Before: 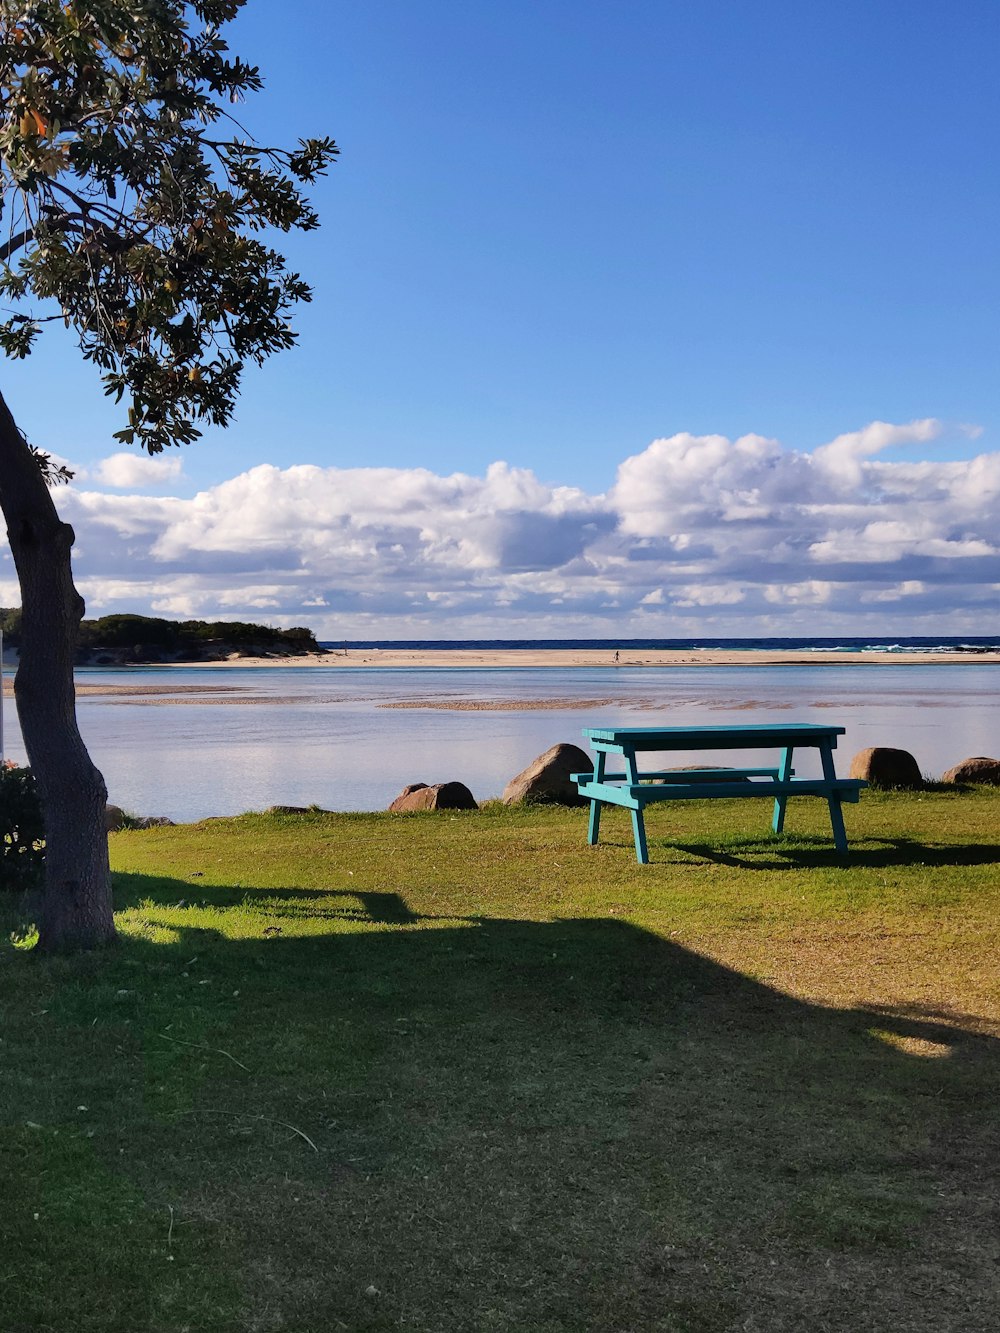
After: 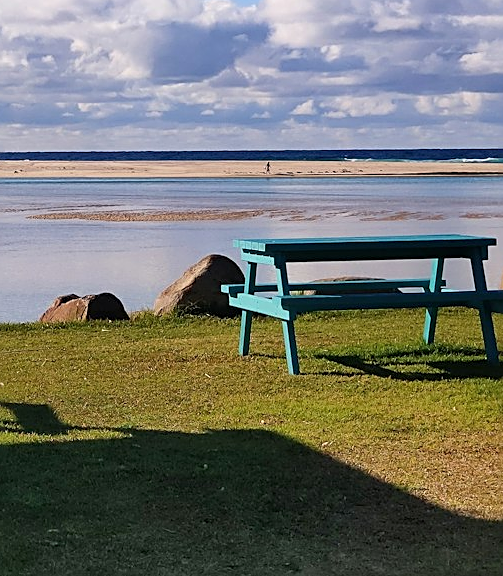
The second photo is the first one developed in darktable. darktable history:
sharpen: on, module defaults
crop: left 34.944%, top 36.709%, right 14.672%, bottom 20.069%
